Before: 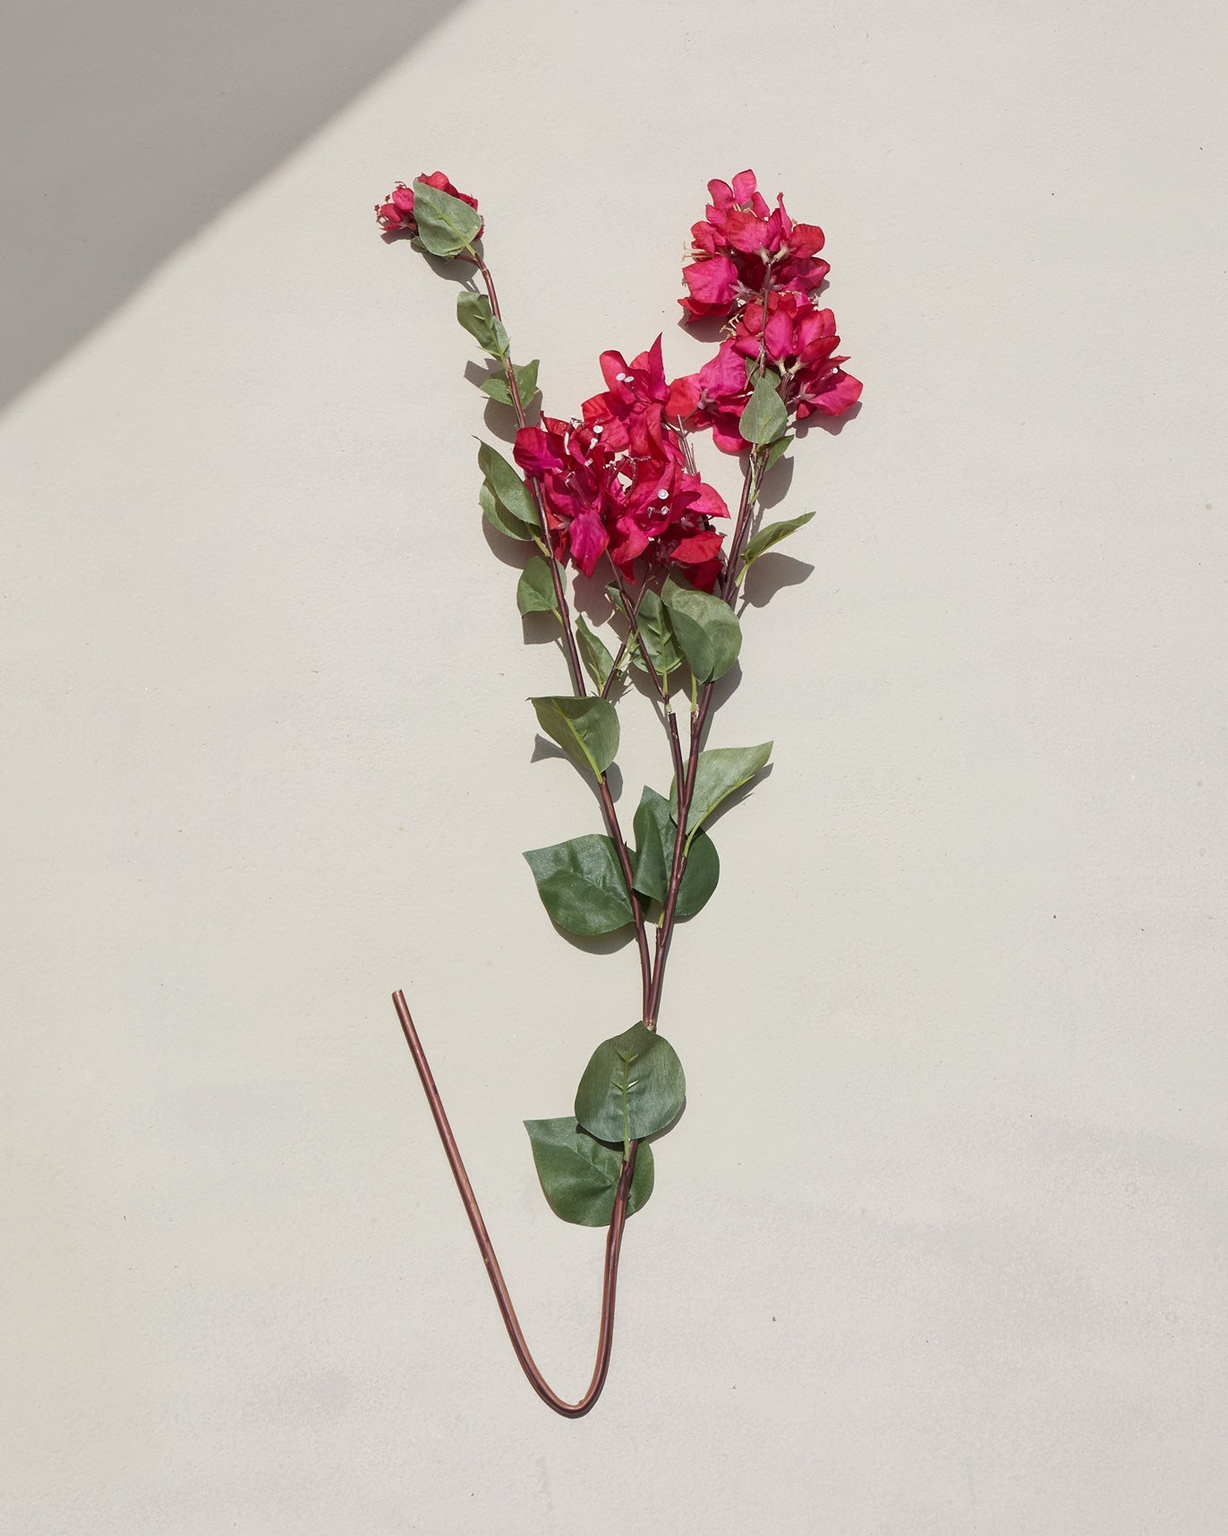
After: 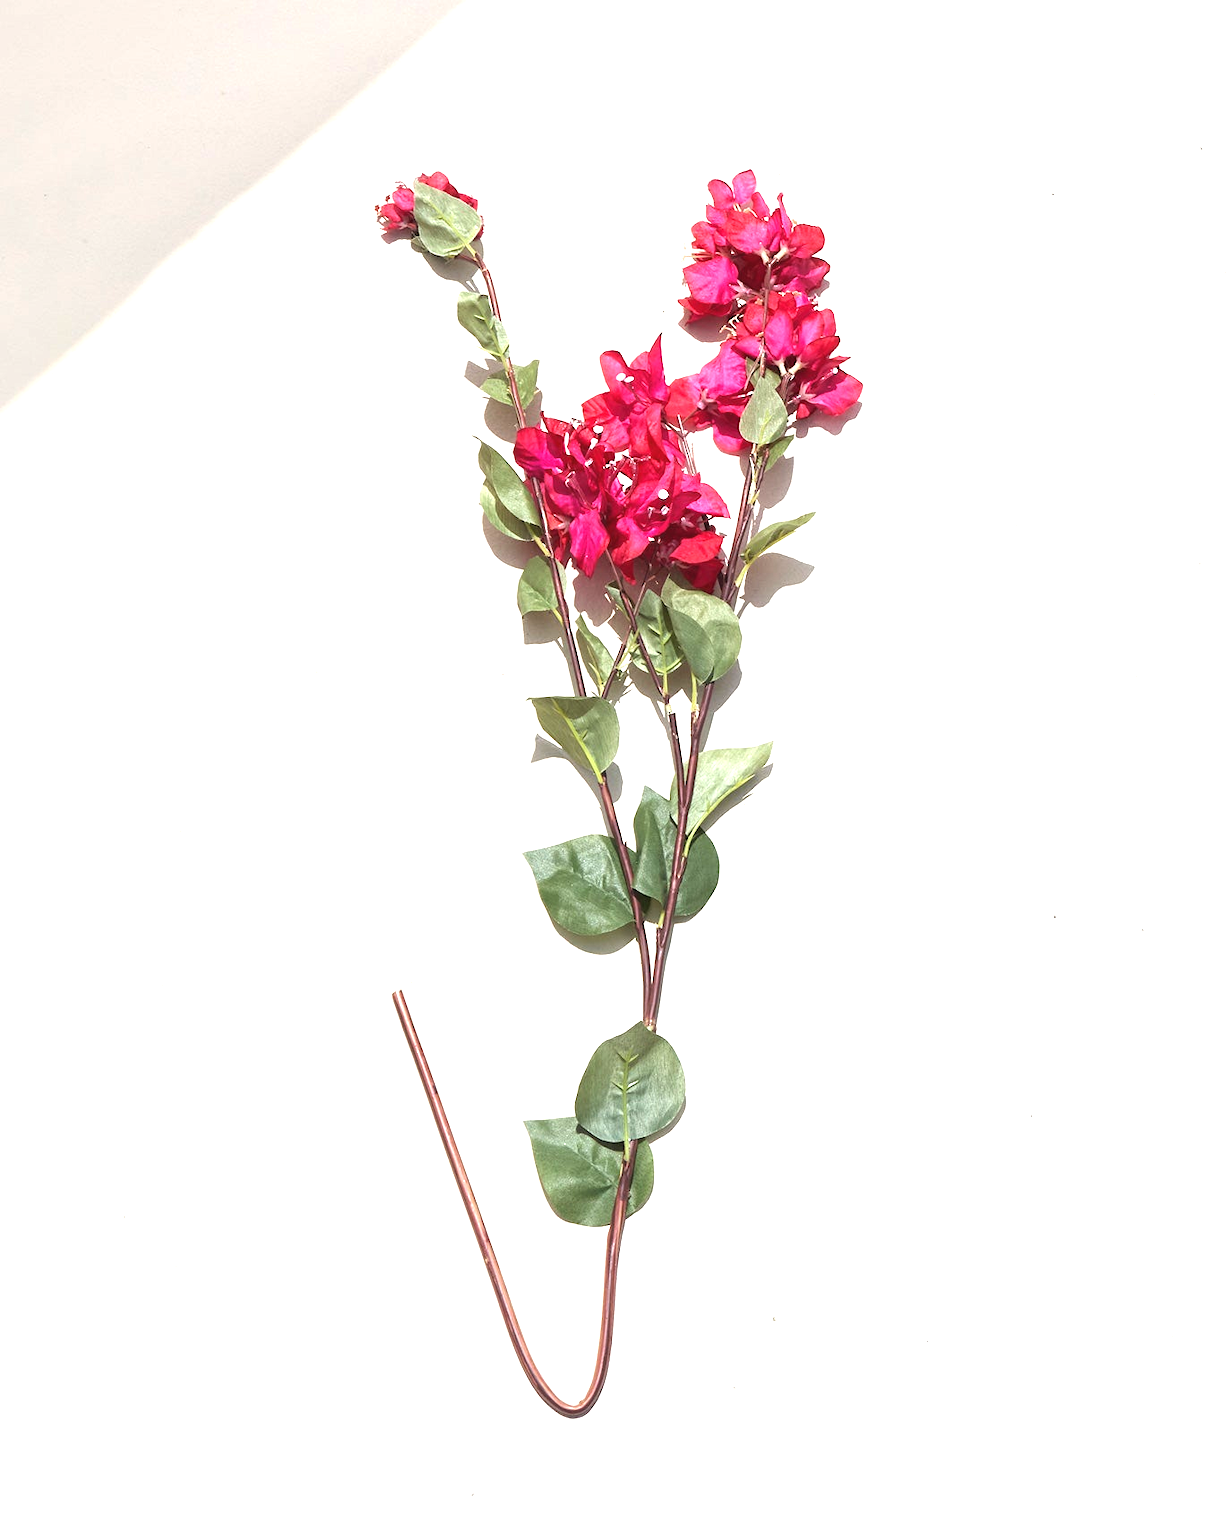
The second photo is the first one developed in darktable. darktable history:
exposure: black level correction -0.002, exposure 1.354 EV, compensate highlight preservation false
color balance rgb: shadows lift › luminance -20.207%, perceptual saturation grading › global saturation 0.082%
